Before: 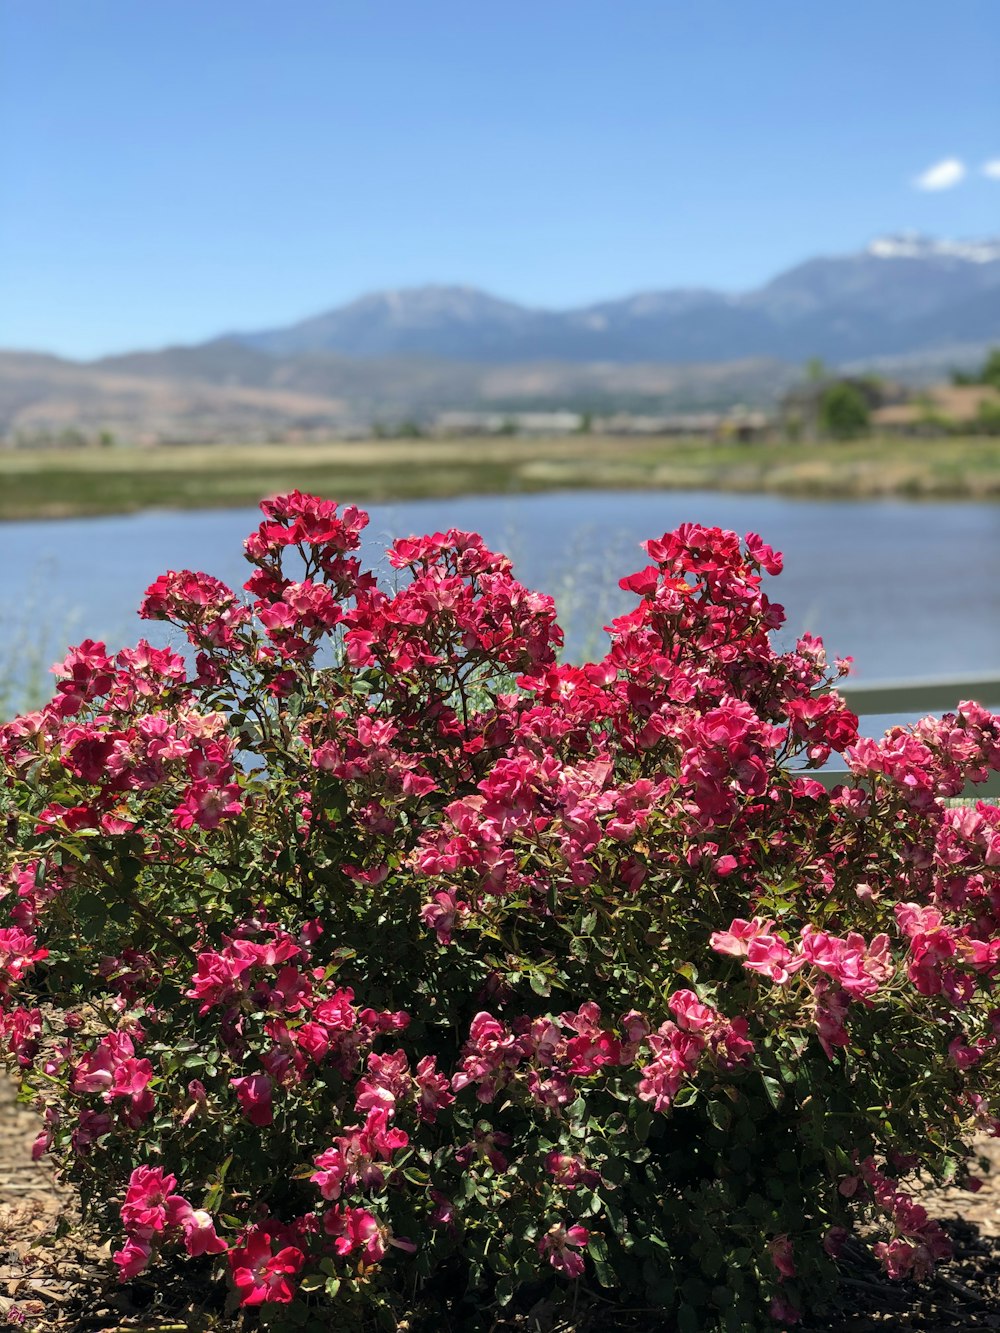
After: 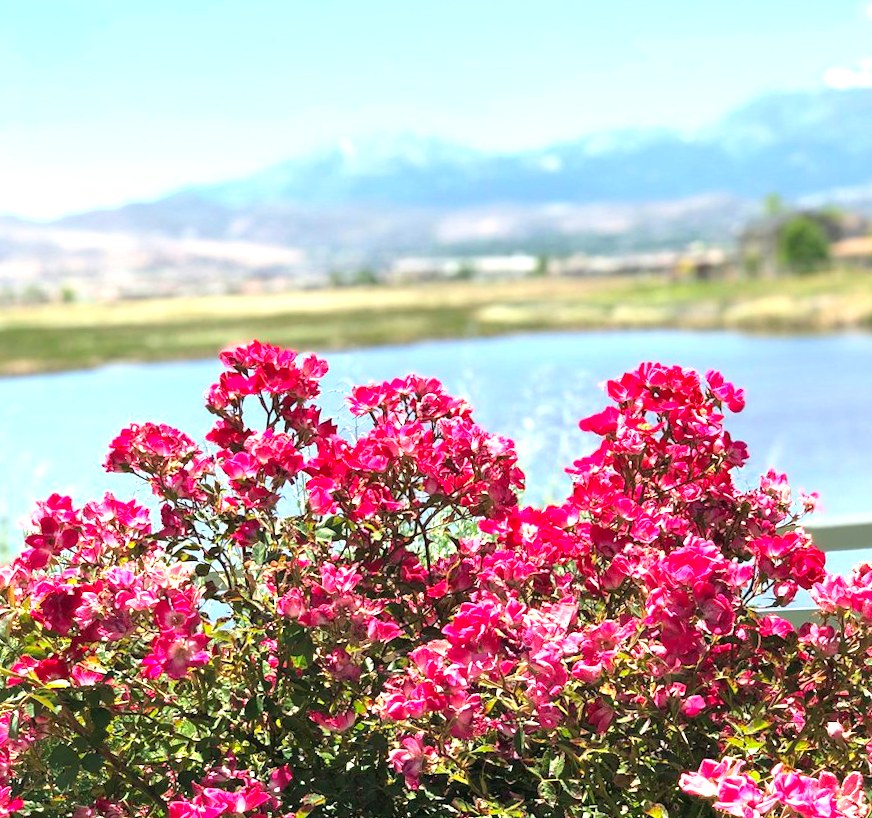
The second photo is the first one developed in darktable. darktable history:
crop: left 3.015%, top 8.969%, right 9.647%, bottom 26.457%
rotate and perspective: rotation -1.32°, lens shift (horizontal) -0.031, crop left 0.015, crop right 0.985, crop top 0.047, crop bottom 0.982
exposure: black level correction 0, exposure 1.388 EV, compensate exposure bias true, compensate highlight preservation false
